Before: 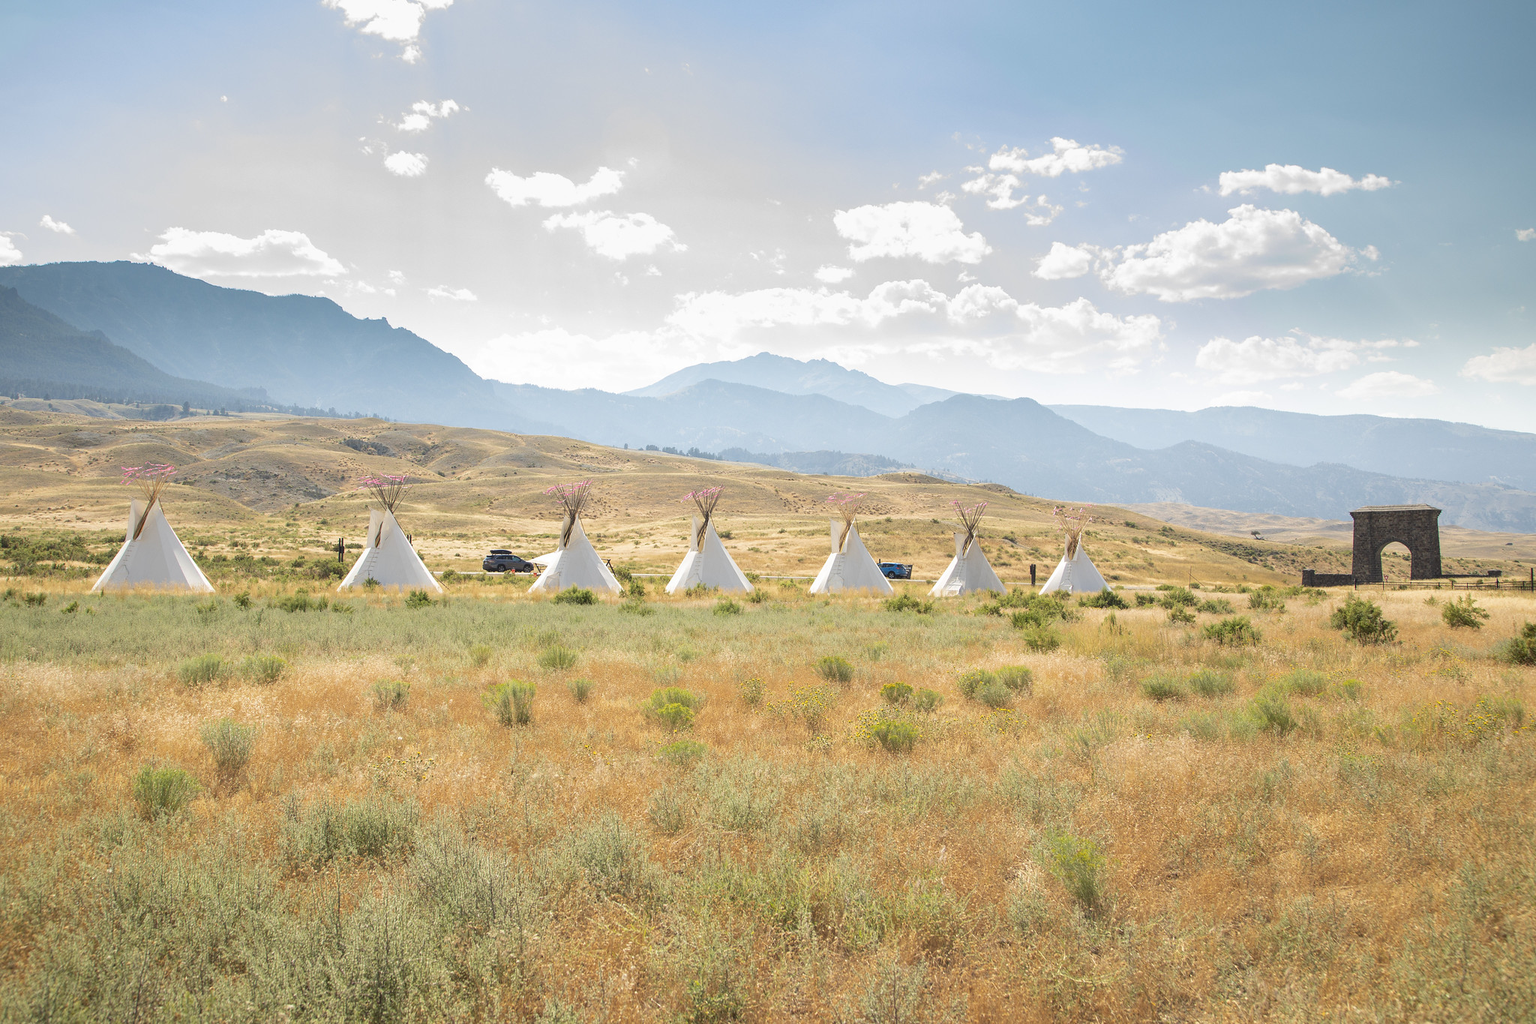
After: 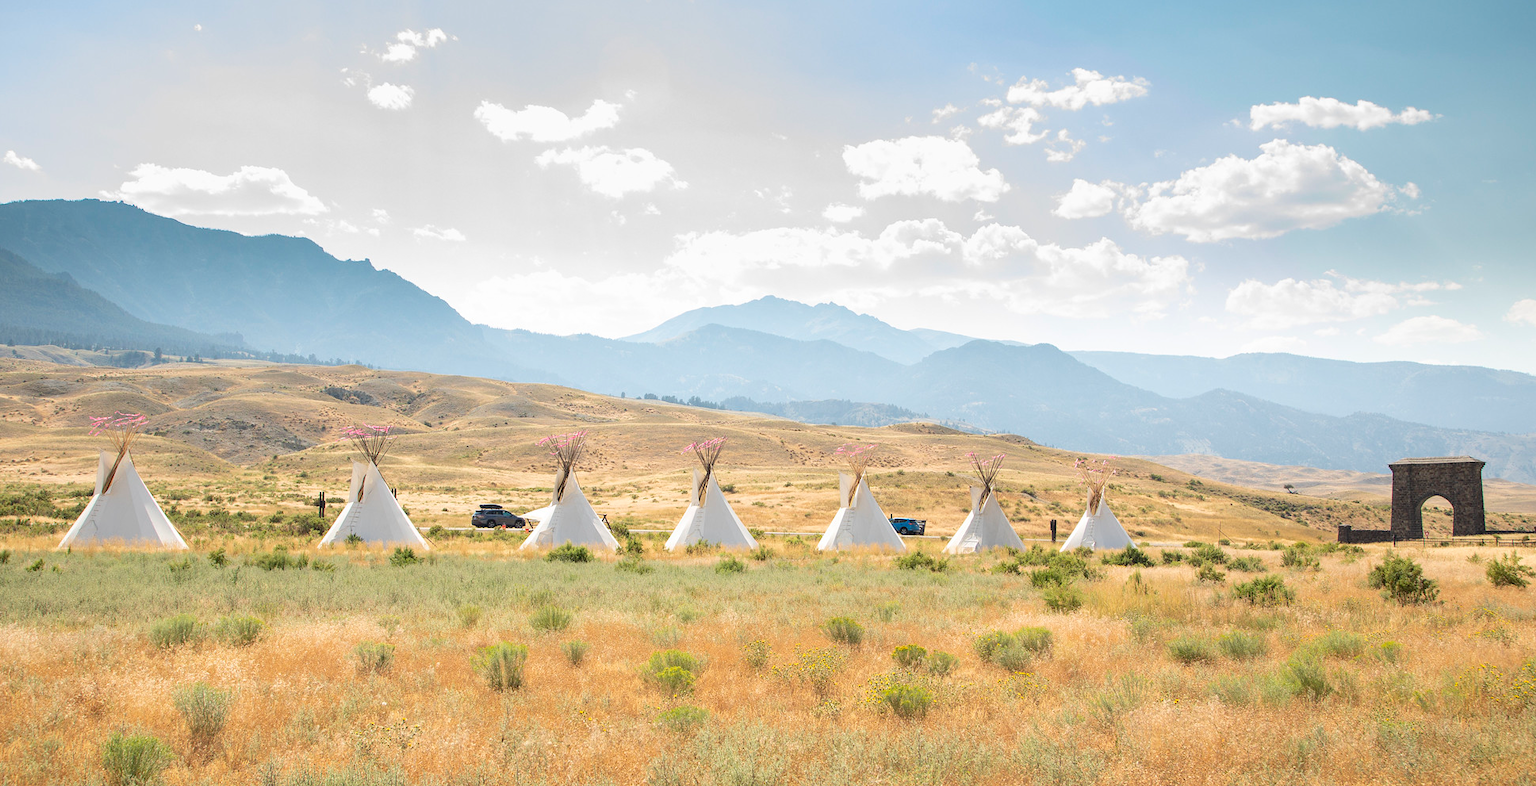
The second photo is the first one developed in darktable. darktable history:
contrast brightness saturation: contrast 0.095, brightness 0.013, saturation 0.023
crop: left 2.411%, top 7.141%, right 3.004%, bottom 20.185%
